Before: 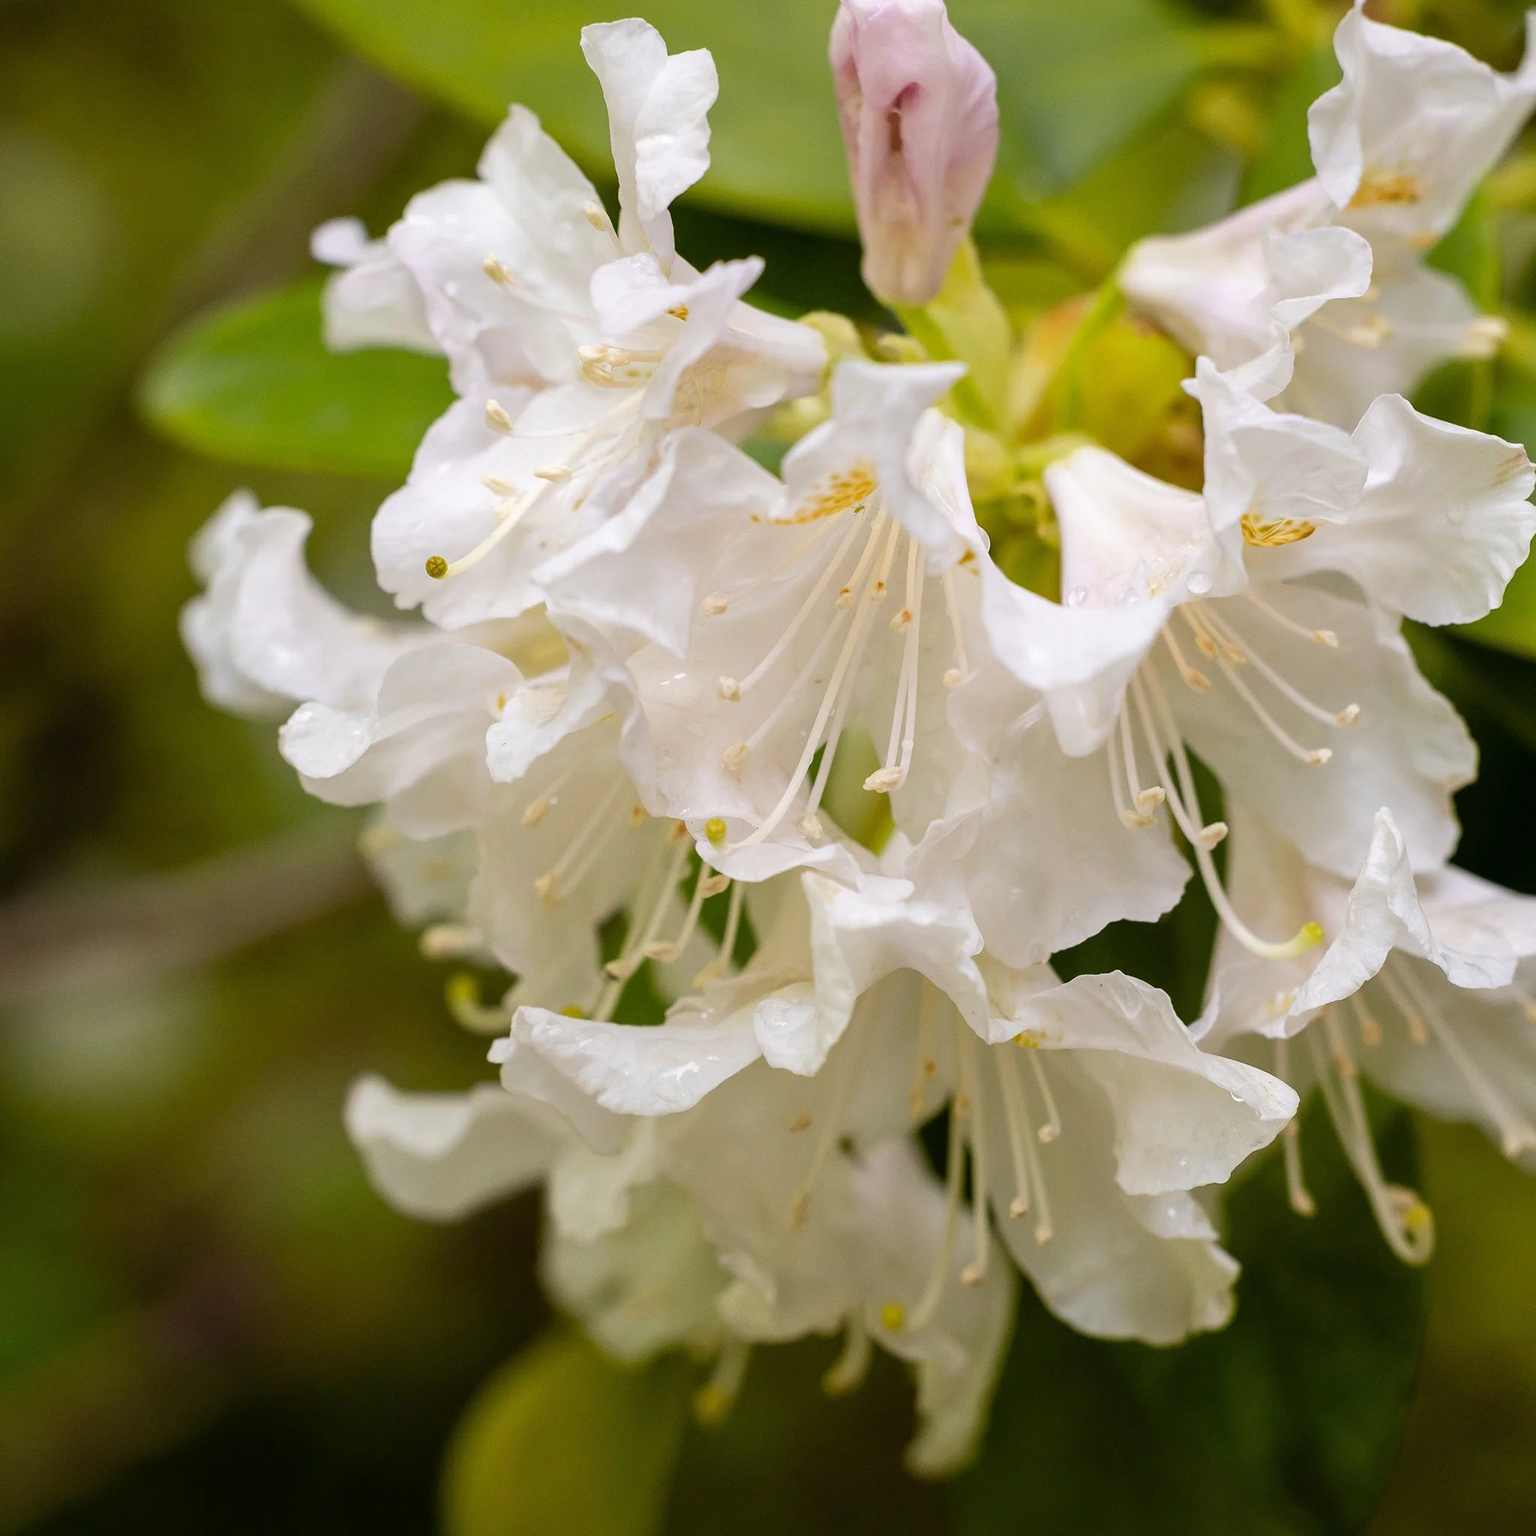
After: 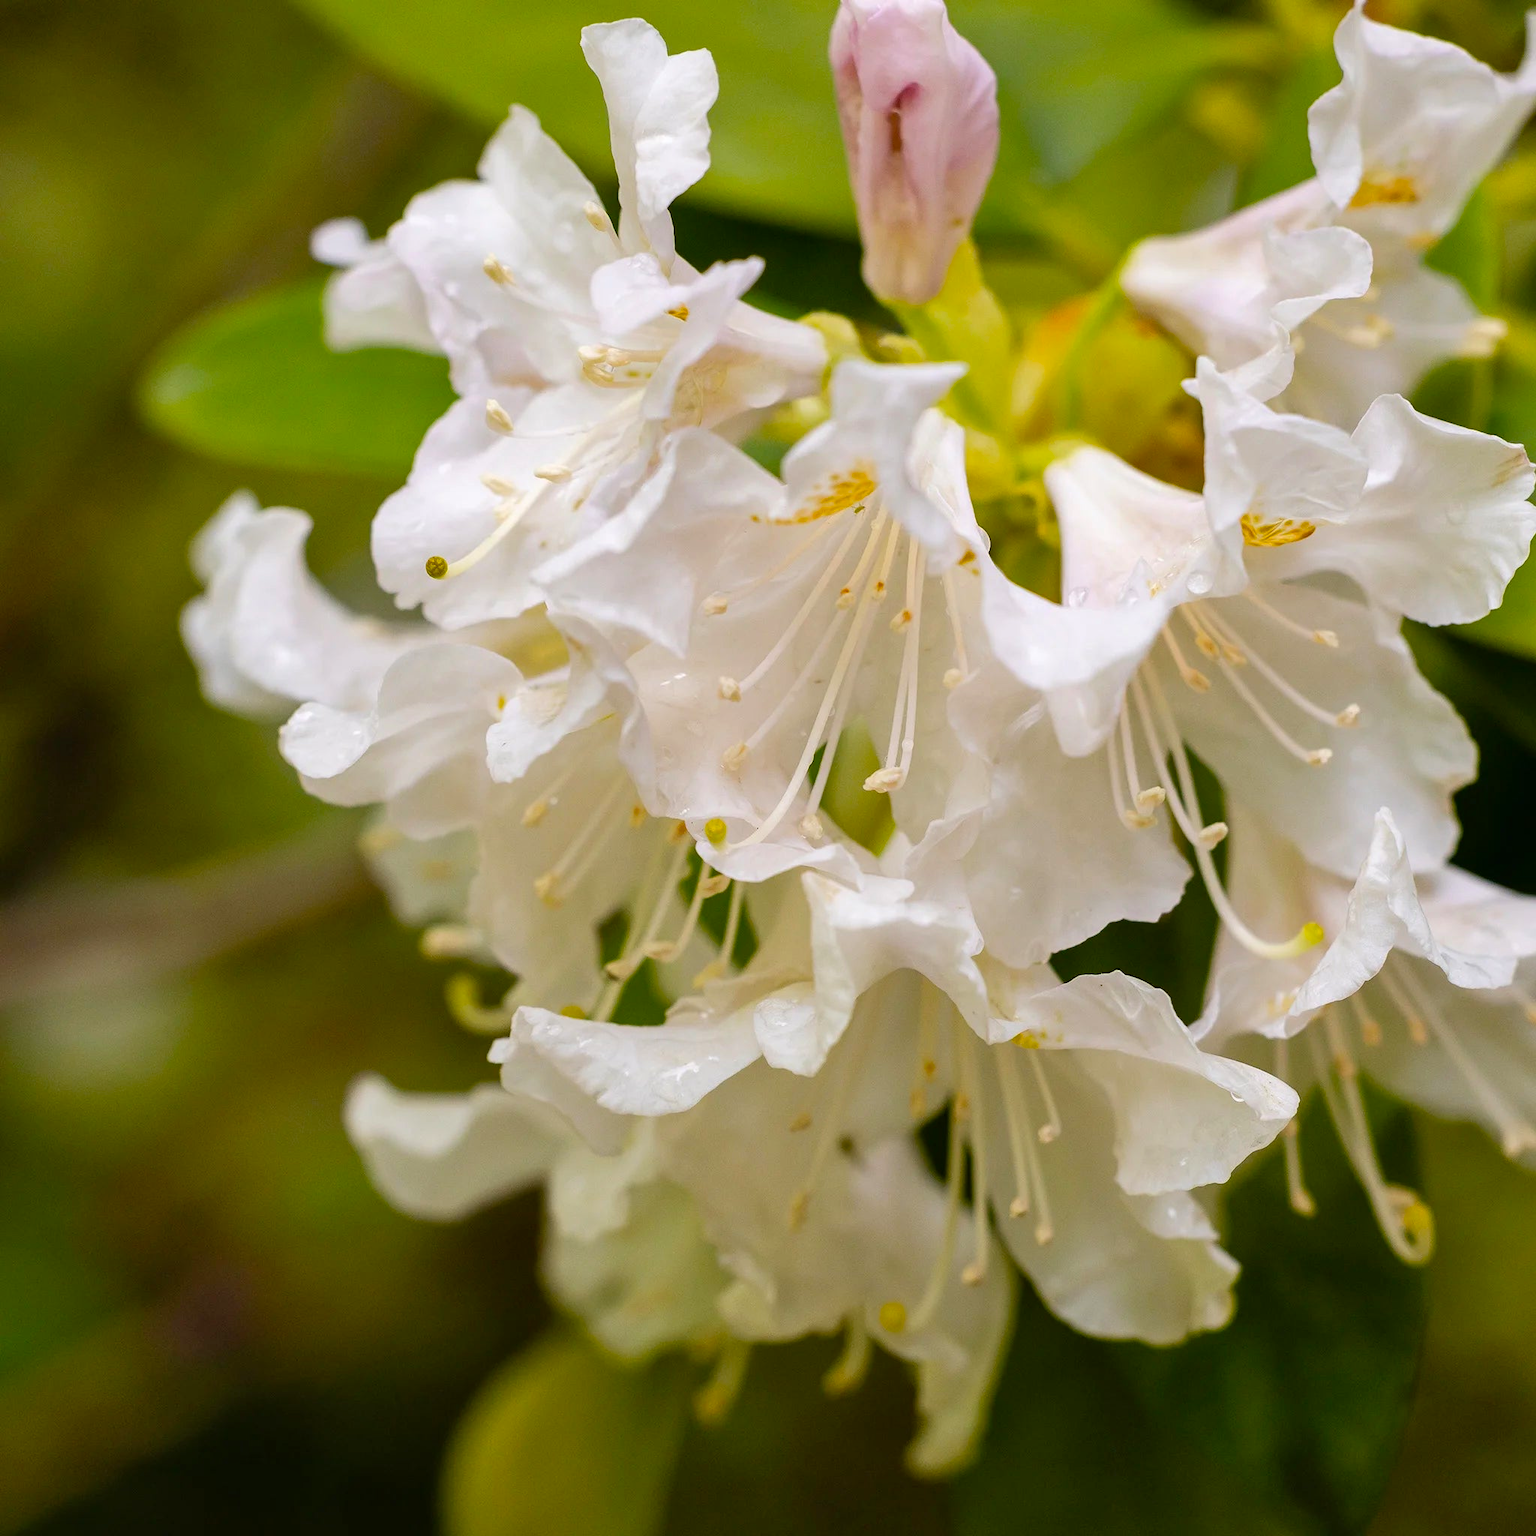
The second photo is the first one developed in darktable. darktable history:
shadows and highlights: radius 125.46, shadows 30.51, highlights -30.51, low approximation 0.01, soften with gaussian
color balance: output saturation 120%
